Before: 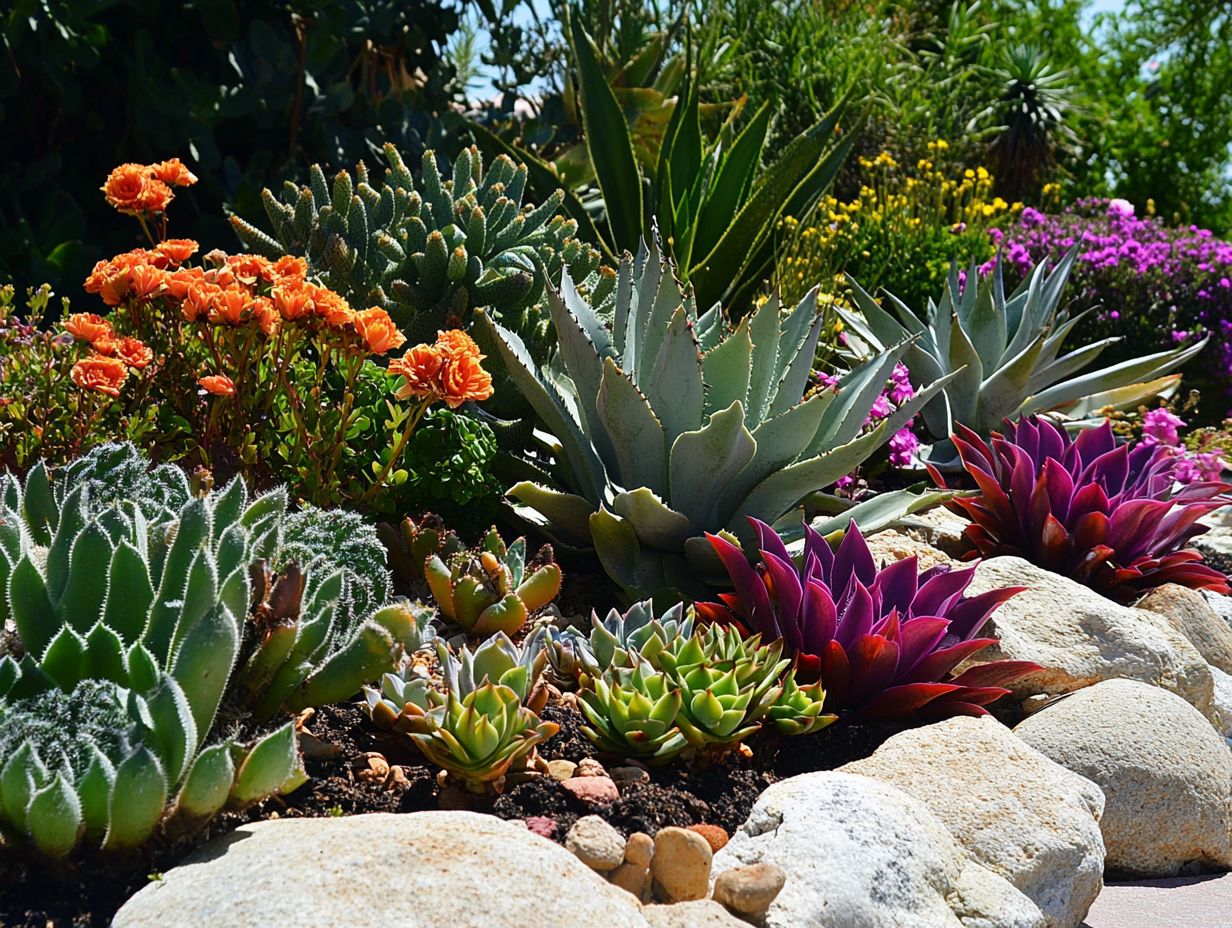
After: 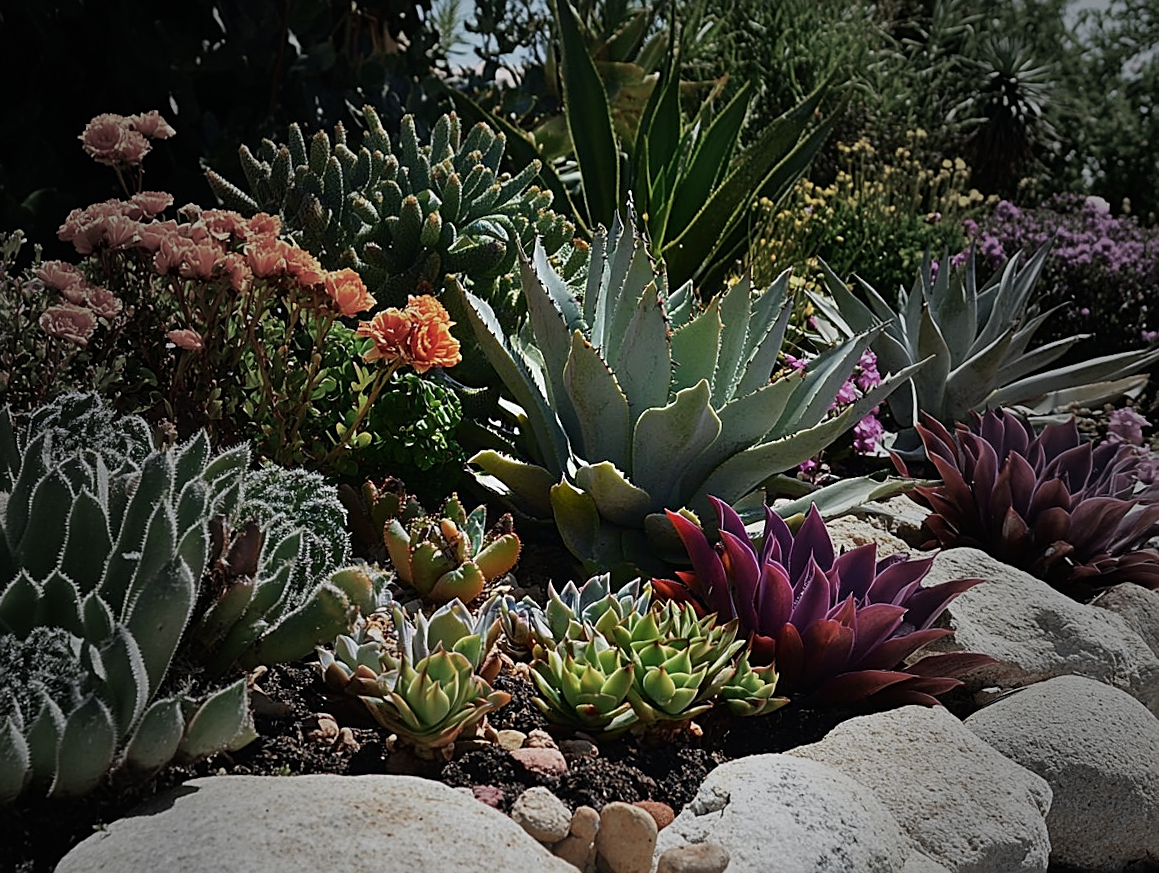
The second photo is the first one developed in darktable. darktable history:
crop and rotate: angle -2.74°
sharpen: on, module defaults
vignetting: fall-off start 16.43%, fall-off radius 98.76%, brightness -0.618, saturation -0.673, width/height ratio 0.717
exposure: exposure -0.169 EV, compensate exposure bias true, compensate highlight preservation false
